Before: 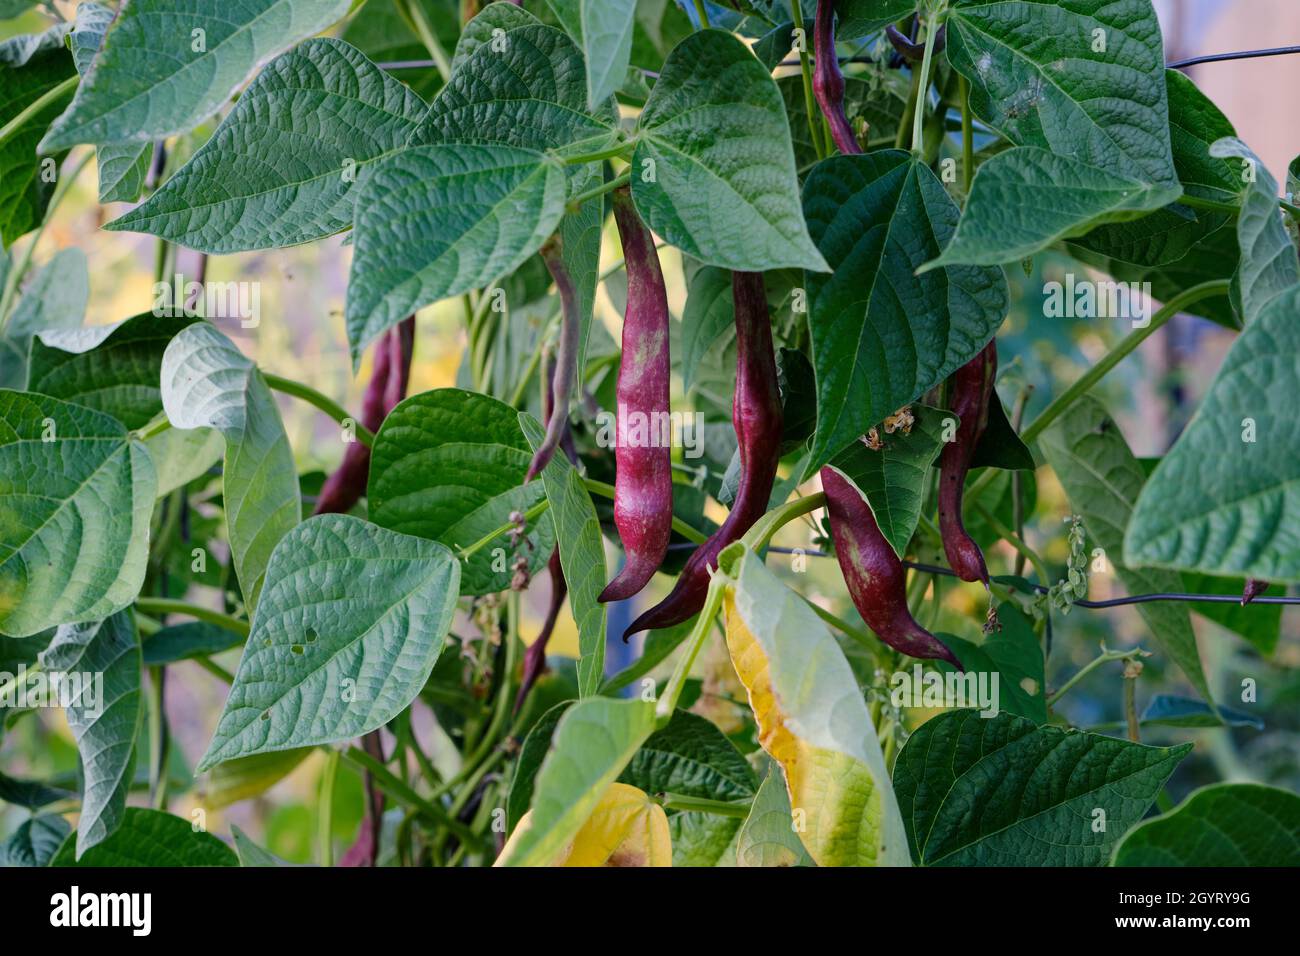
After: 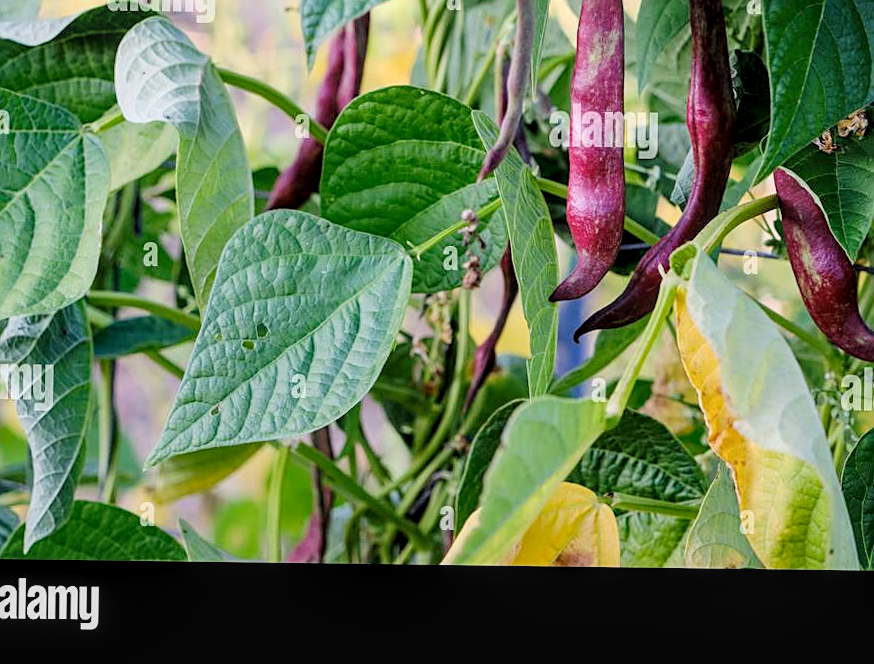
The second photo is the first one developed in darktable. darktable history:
local contrast: on, module defaults
sharpen: on, module defaults
crop and rotate: angle -0.754°, left 4.064%, top 31.747%, right 29.302%
exposure: black level correction 0, exposure 0.693 EV, compensate highlight preservation false
filmic rgb: middle gray luminance 18.42%, black relative exposure -9.04 EV, white relative exposure 3.7 EV, threshold 5.98 EV, target black luminance 0%, hardness 4.91, latitude 67.98%, contrast 0.946, highlights saturation mix 19.89%, shadows ↔ highlights balance 21.95%, enable highlight reconstruction true
